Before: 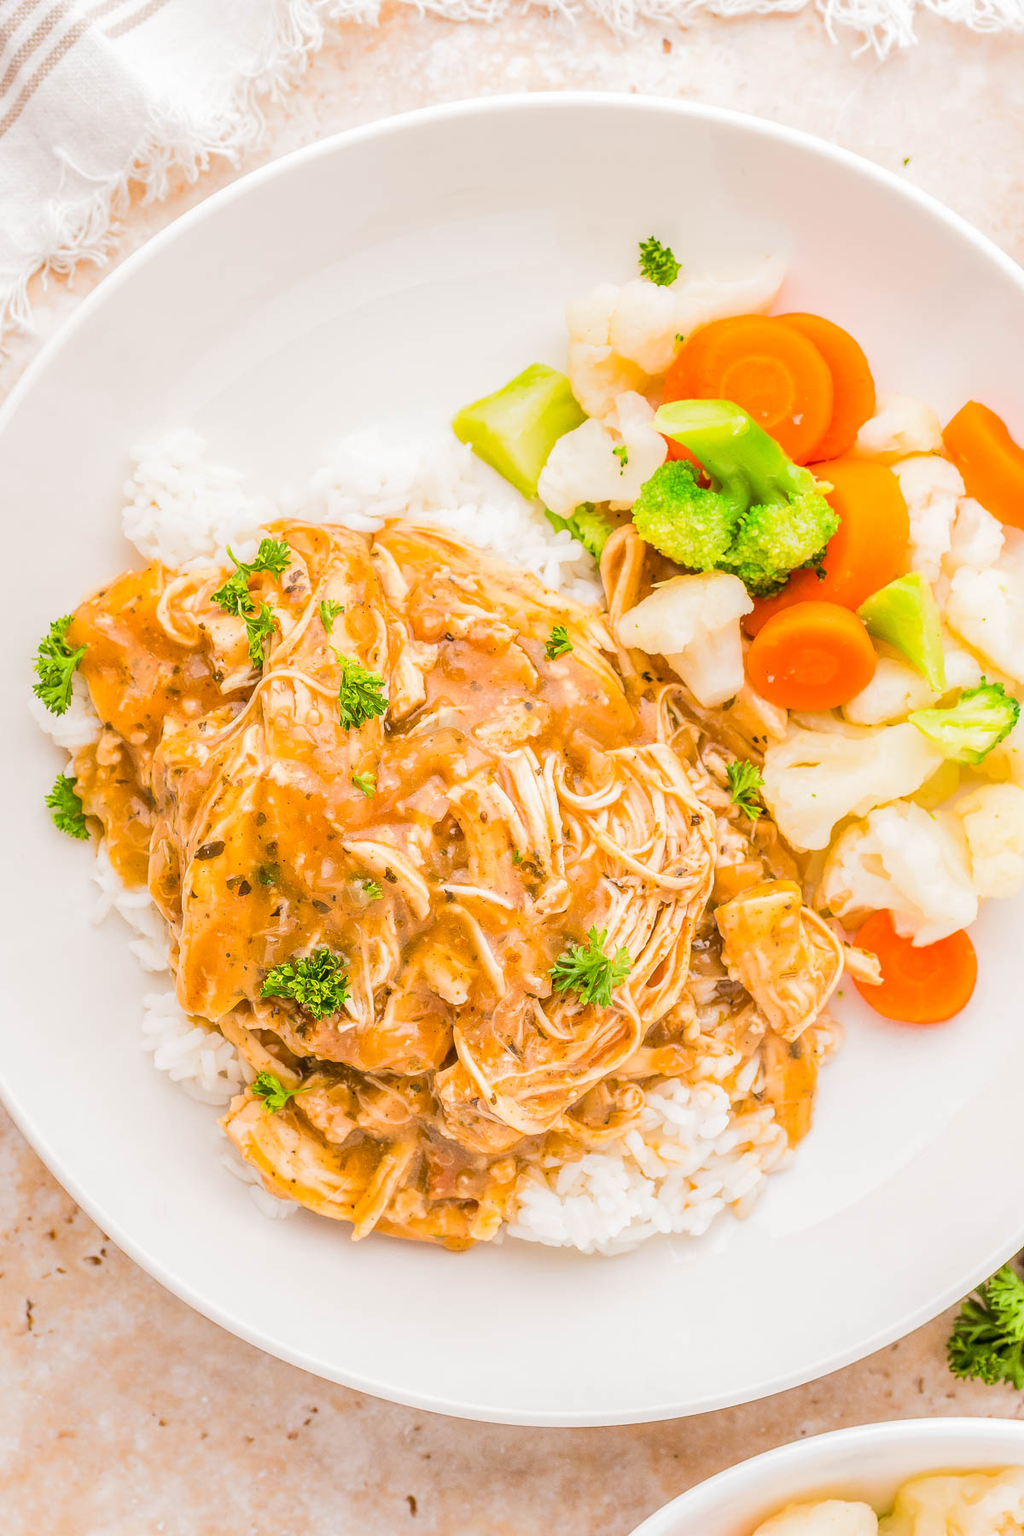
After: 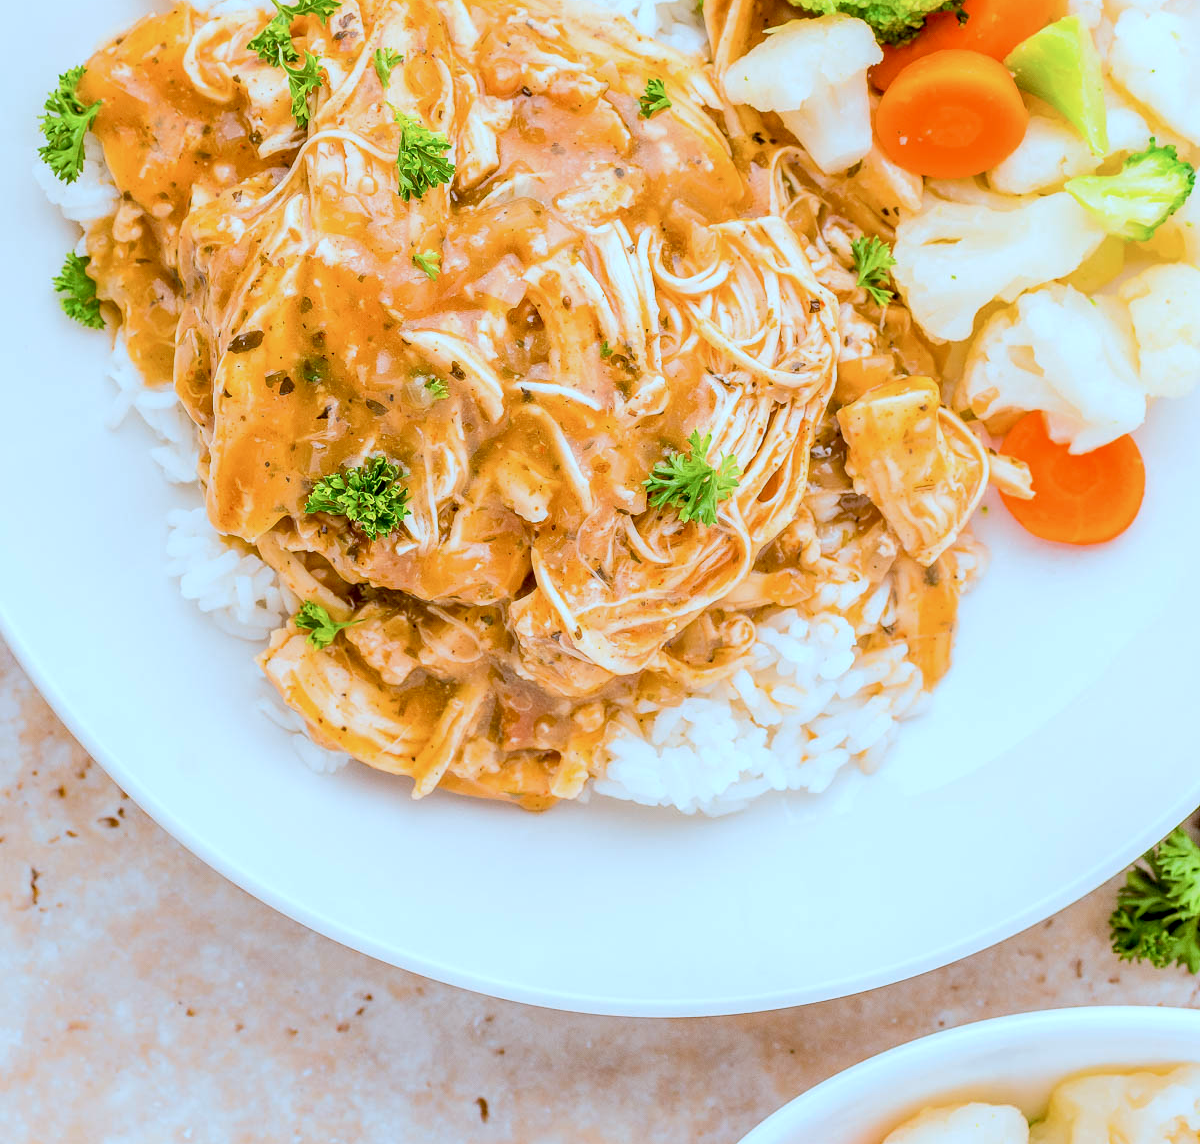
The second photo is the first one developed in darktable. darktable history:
exposure: black level correction 0.016, exposure -0.009 EV, compensate highlight preservation false
crop and rotate: top 36.435%
color correction: highlights a* -9.73, highlights b* -21.22
